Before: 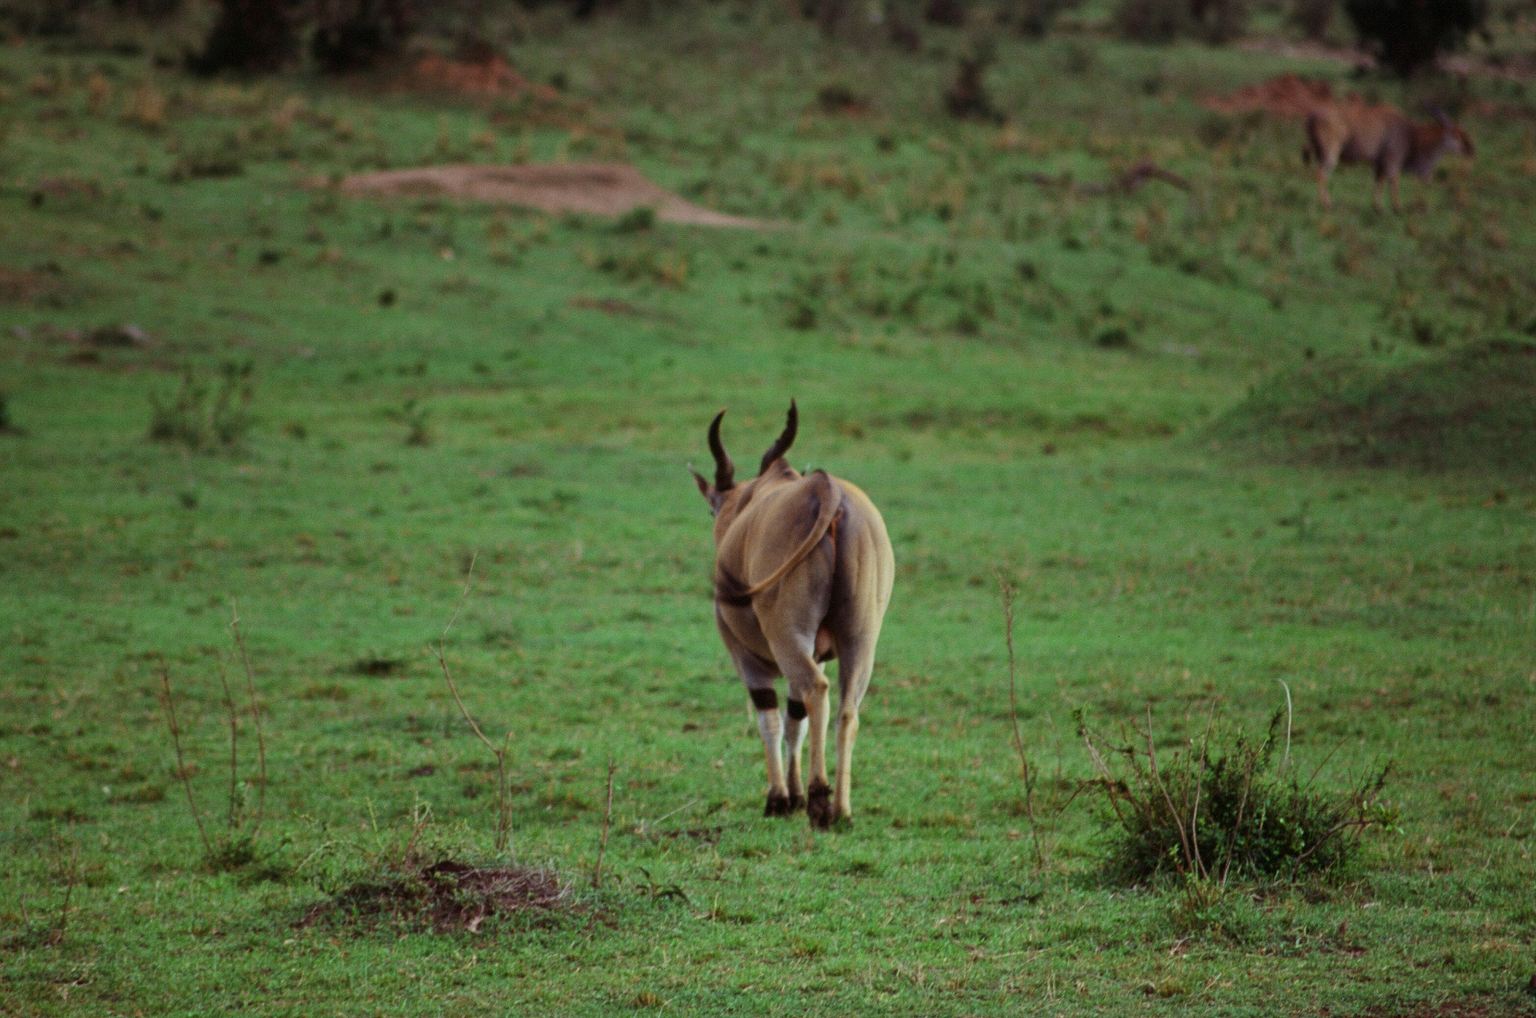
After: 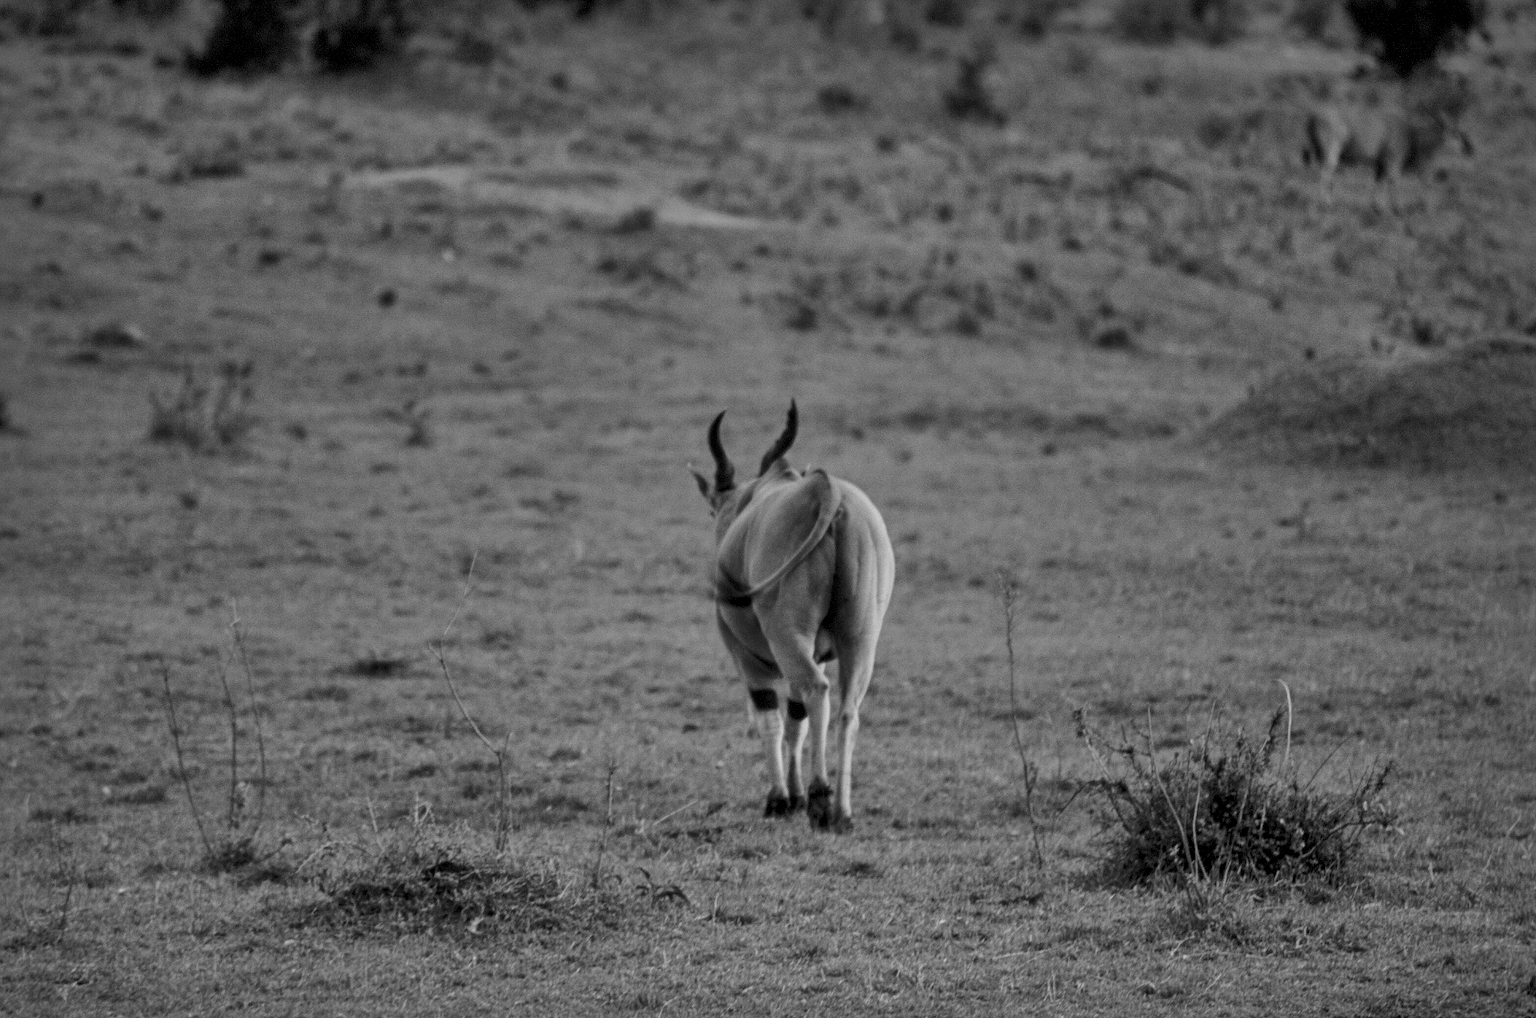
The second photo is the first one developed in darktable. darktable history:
local contrast: detail 130%
tone equalizer: edges refinement/feathering 500, mask exposure compensation -1.57 EV, preserve details no
shadows and highlights: shadows 58.68, highlights -60.02
color calibration: output gray [0.267, 0.423, 0.261, 0], illuminant same as pipeline (D50), adaptation none (bypass), x 0.331, y 0.335, temperature 5009.34 K
